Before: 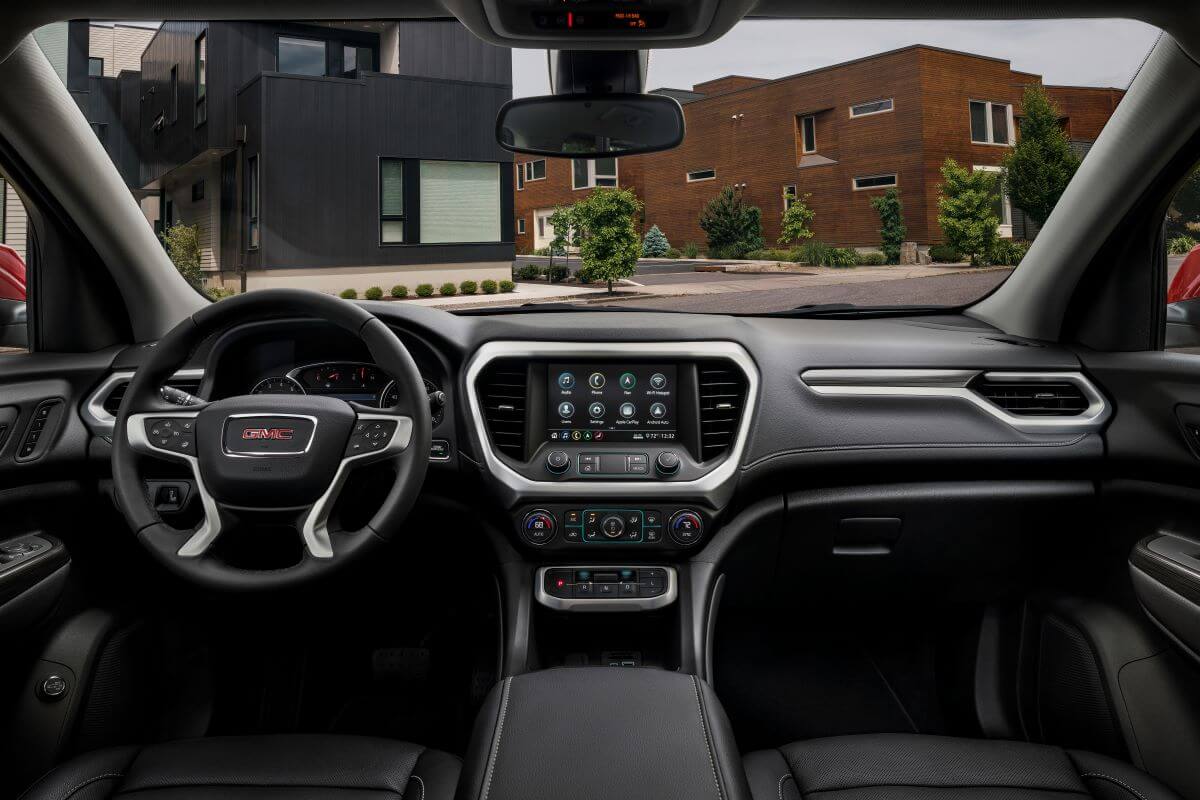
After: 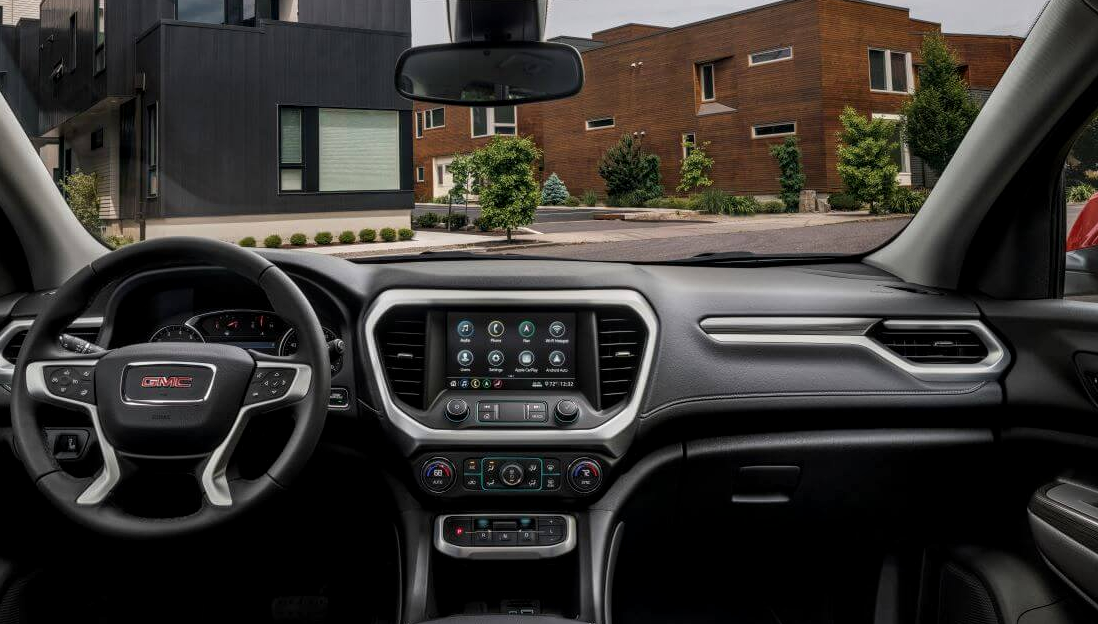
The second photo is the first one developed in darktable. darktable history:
local contrast: on, module defaults
crop: left 8.426%, top 6.584%, bottom 15.351%
